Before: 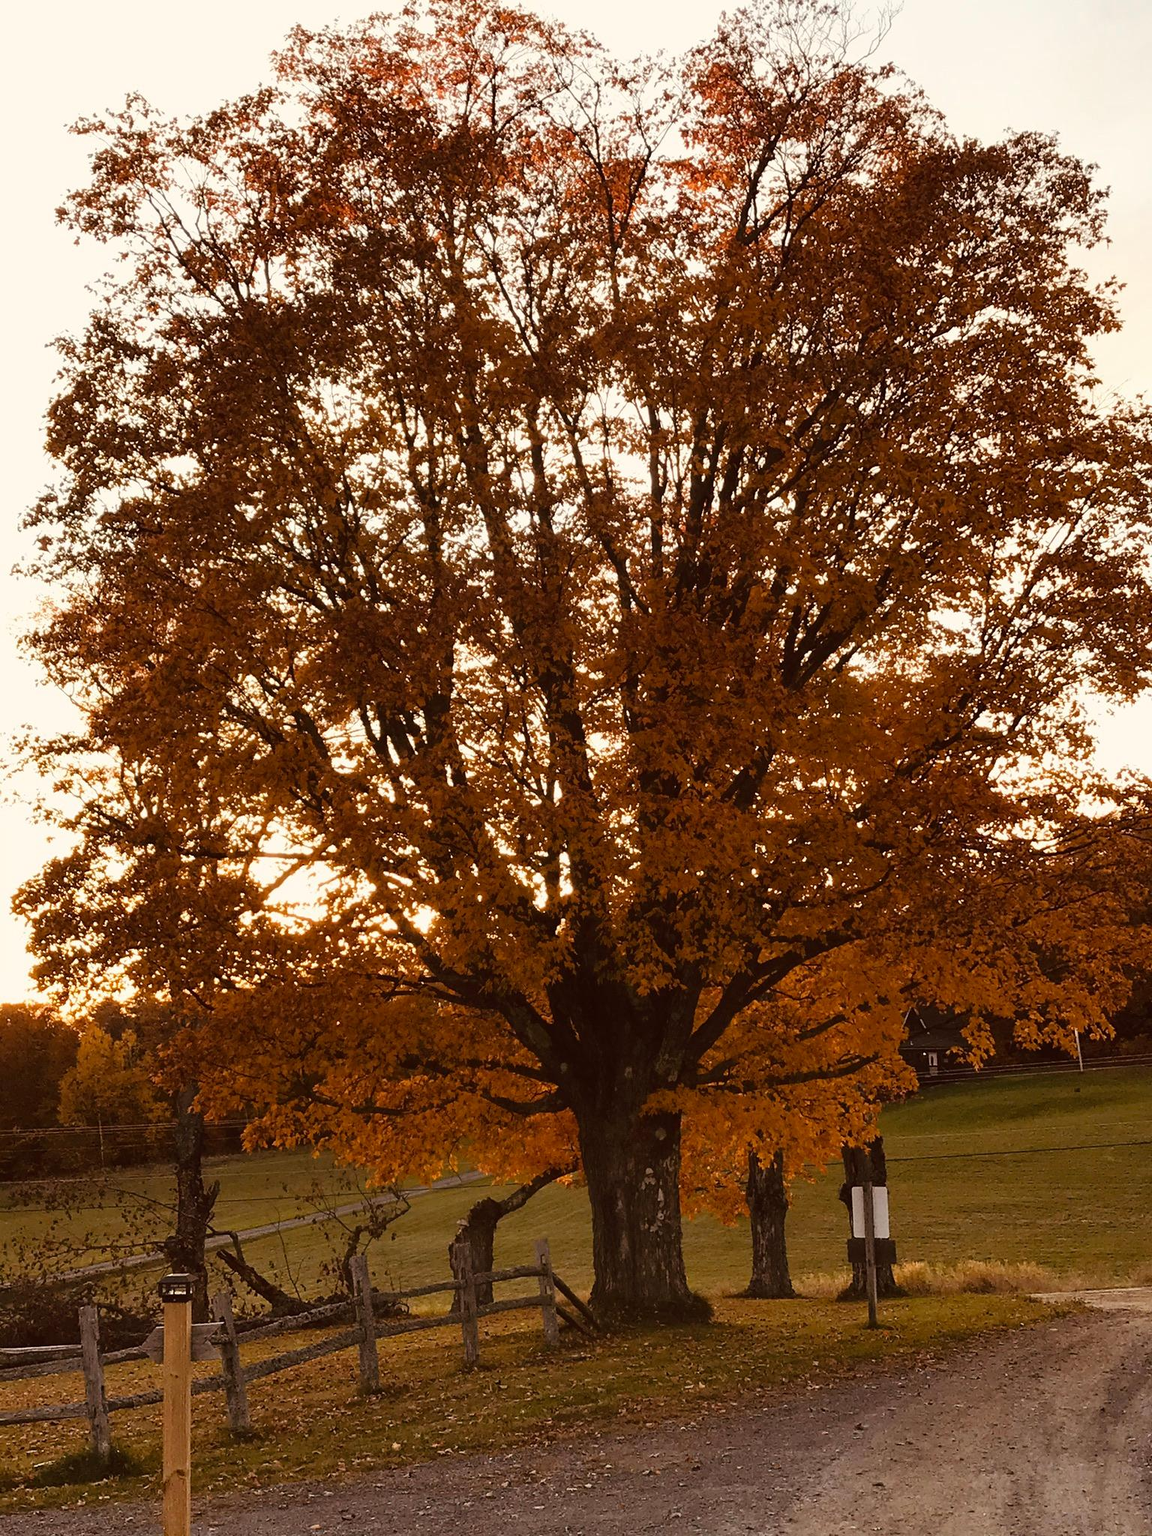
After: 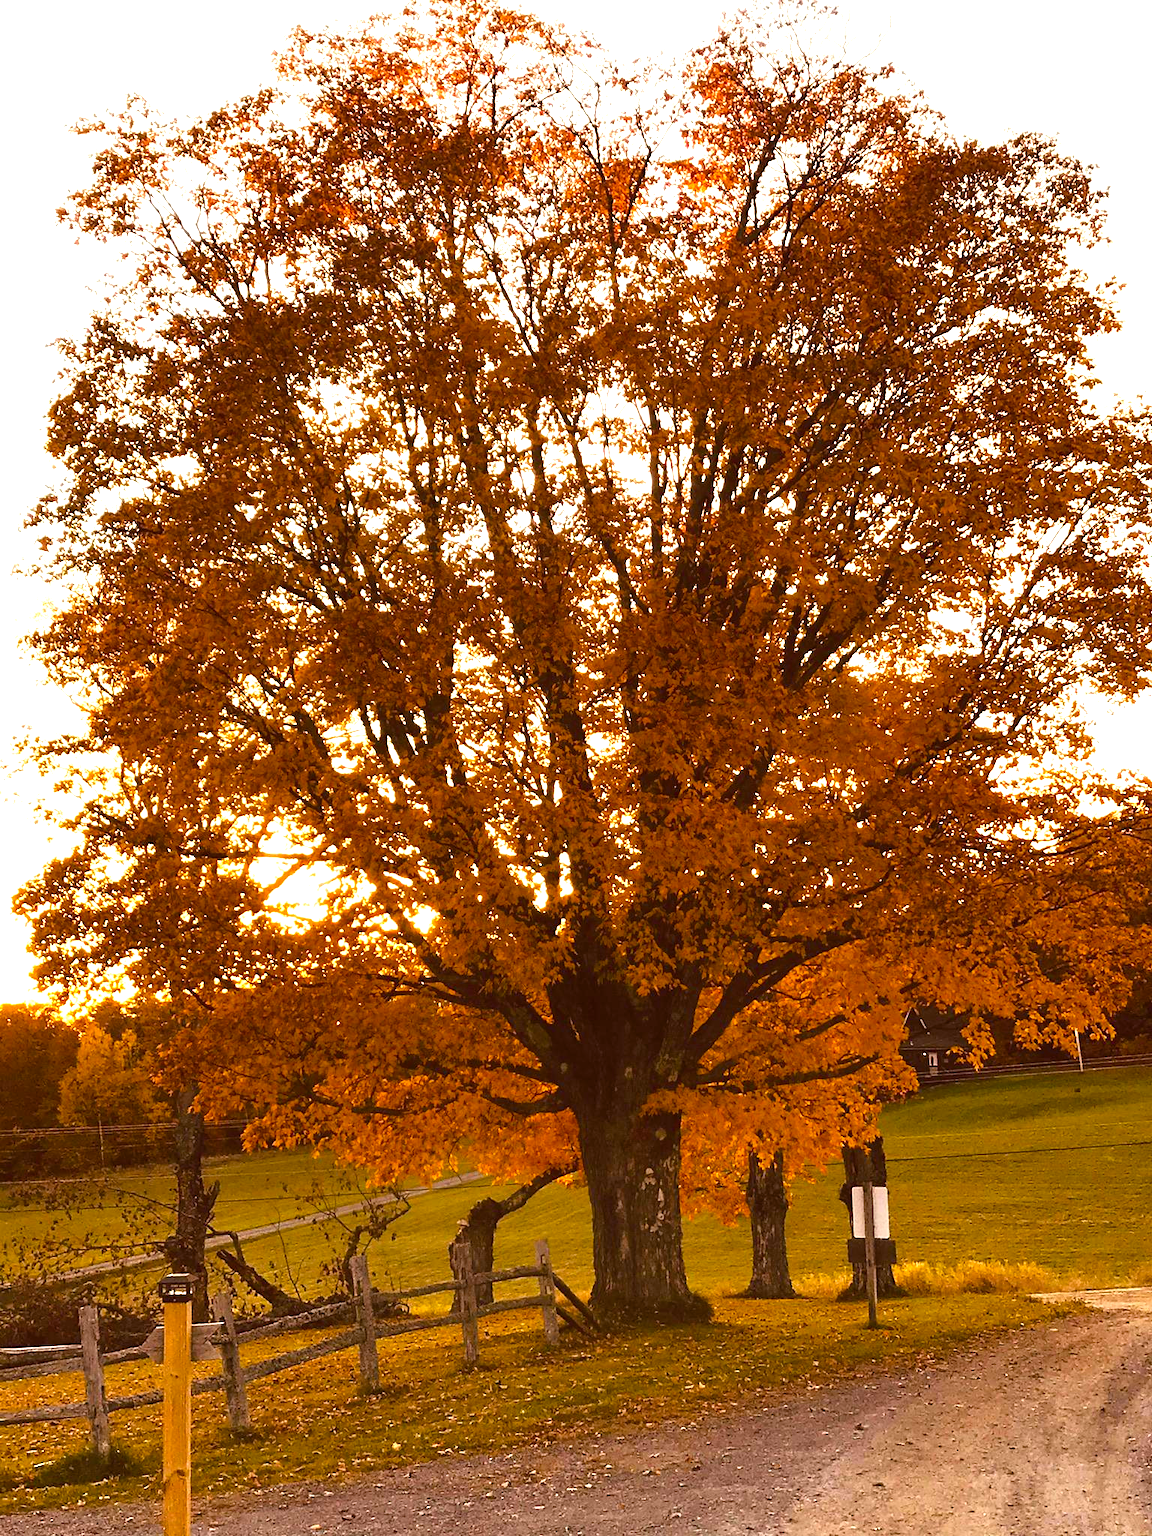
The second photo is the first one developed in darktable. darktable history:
color balance rgb: perceptual saturation grading › global saturation 25%, global vibrance 20%
exposure: black level correction 0, exposure 1.2 EV, compensate exposure bias true, compensate highlight preservation false
